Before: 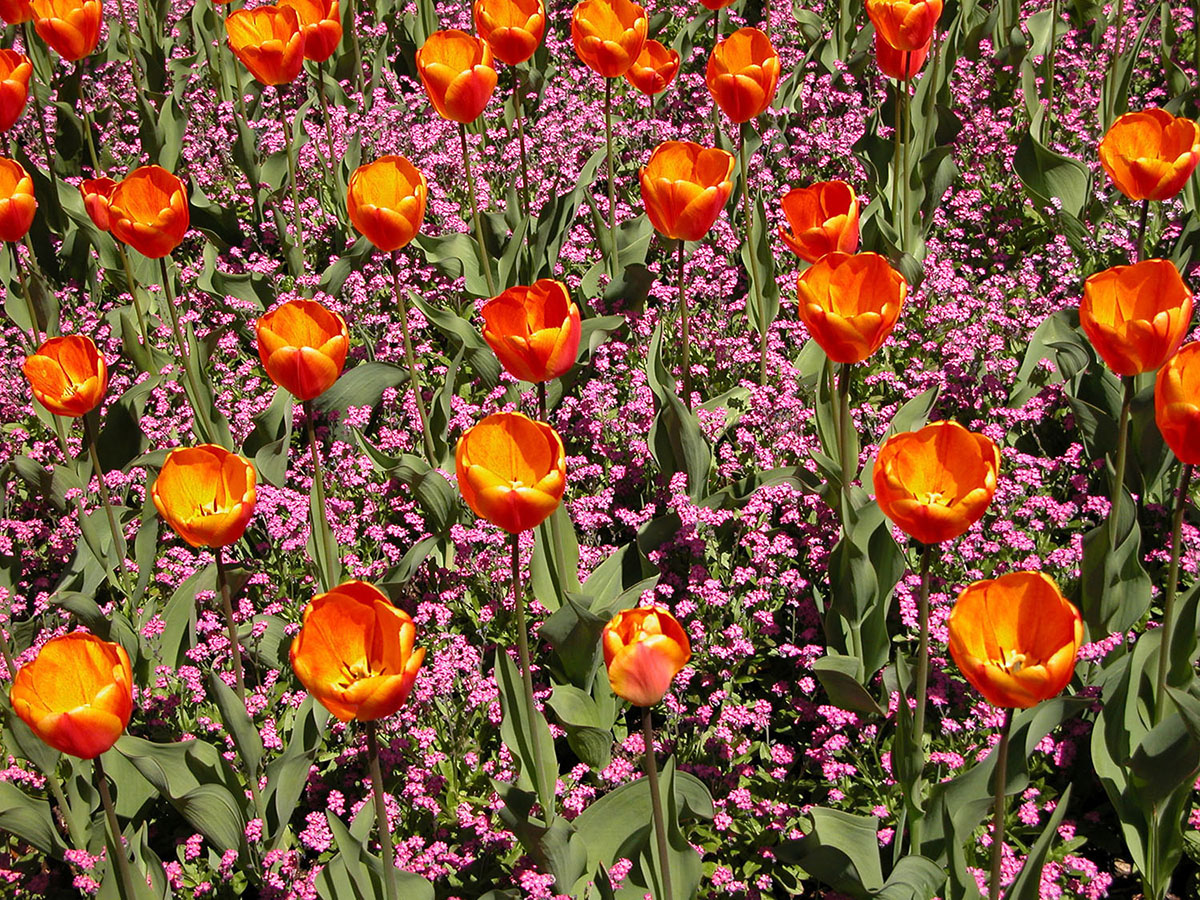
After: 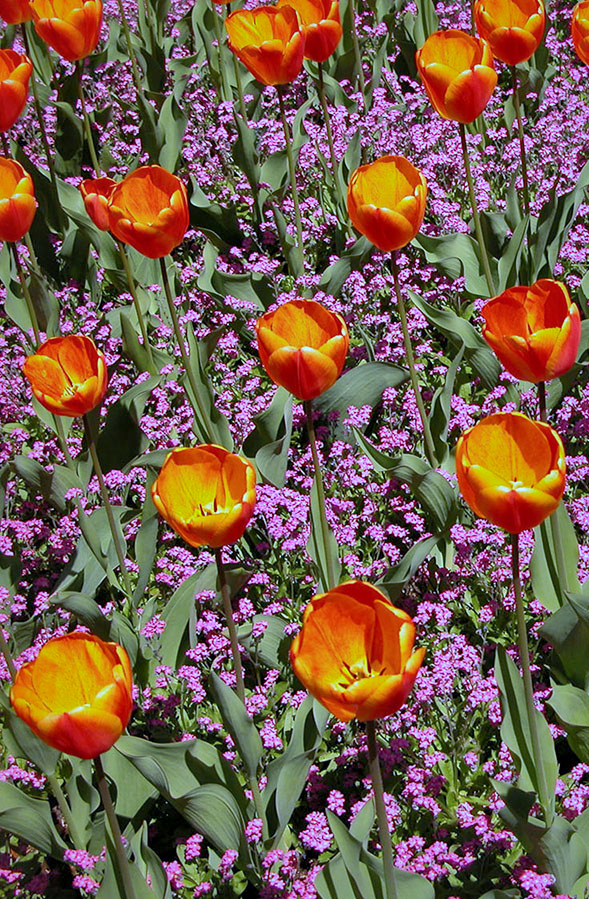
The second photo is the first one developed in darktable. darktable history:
crop and rotate: left 0%, top 0%, right 50.845%
shadows and highlights: highlights -60
white balance: red 0.871, blue 1.249
local contrast: mode bilateral grid, contrast 20, coarseness 50, detail 141%, midtone range 0.2
